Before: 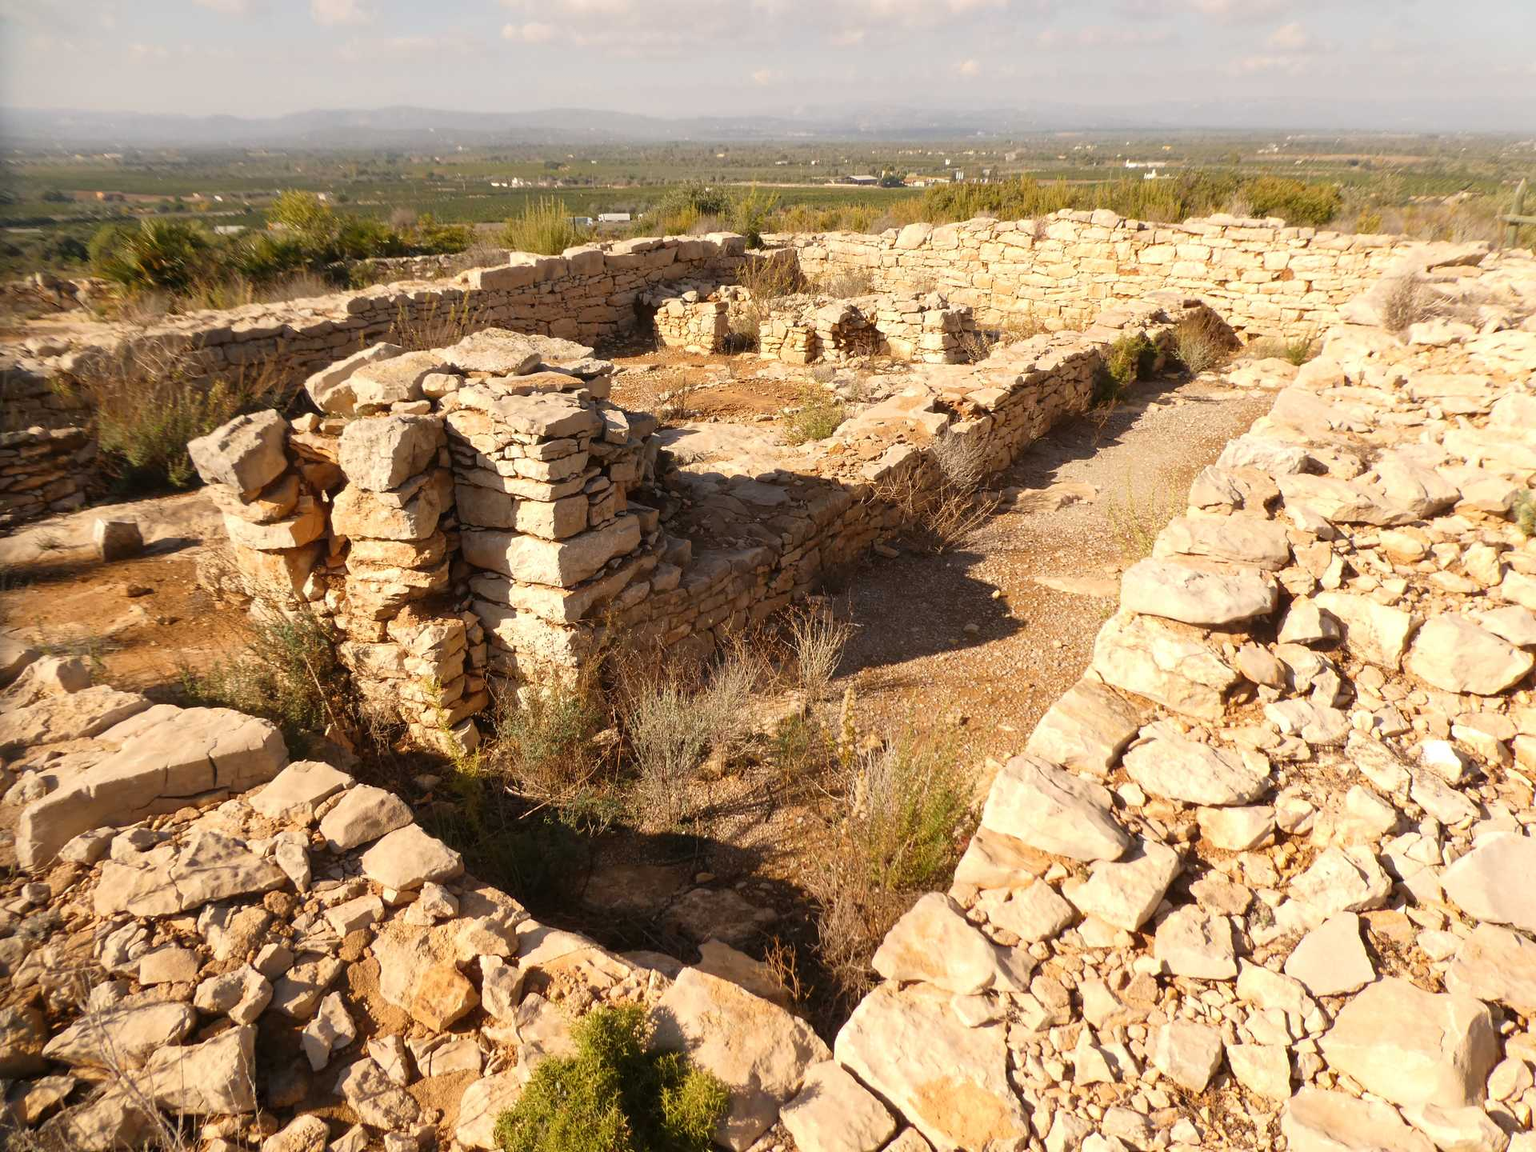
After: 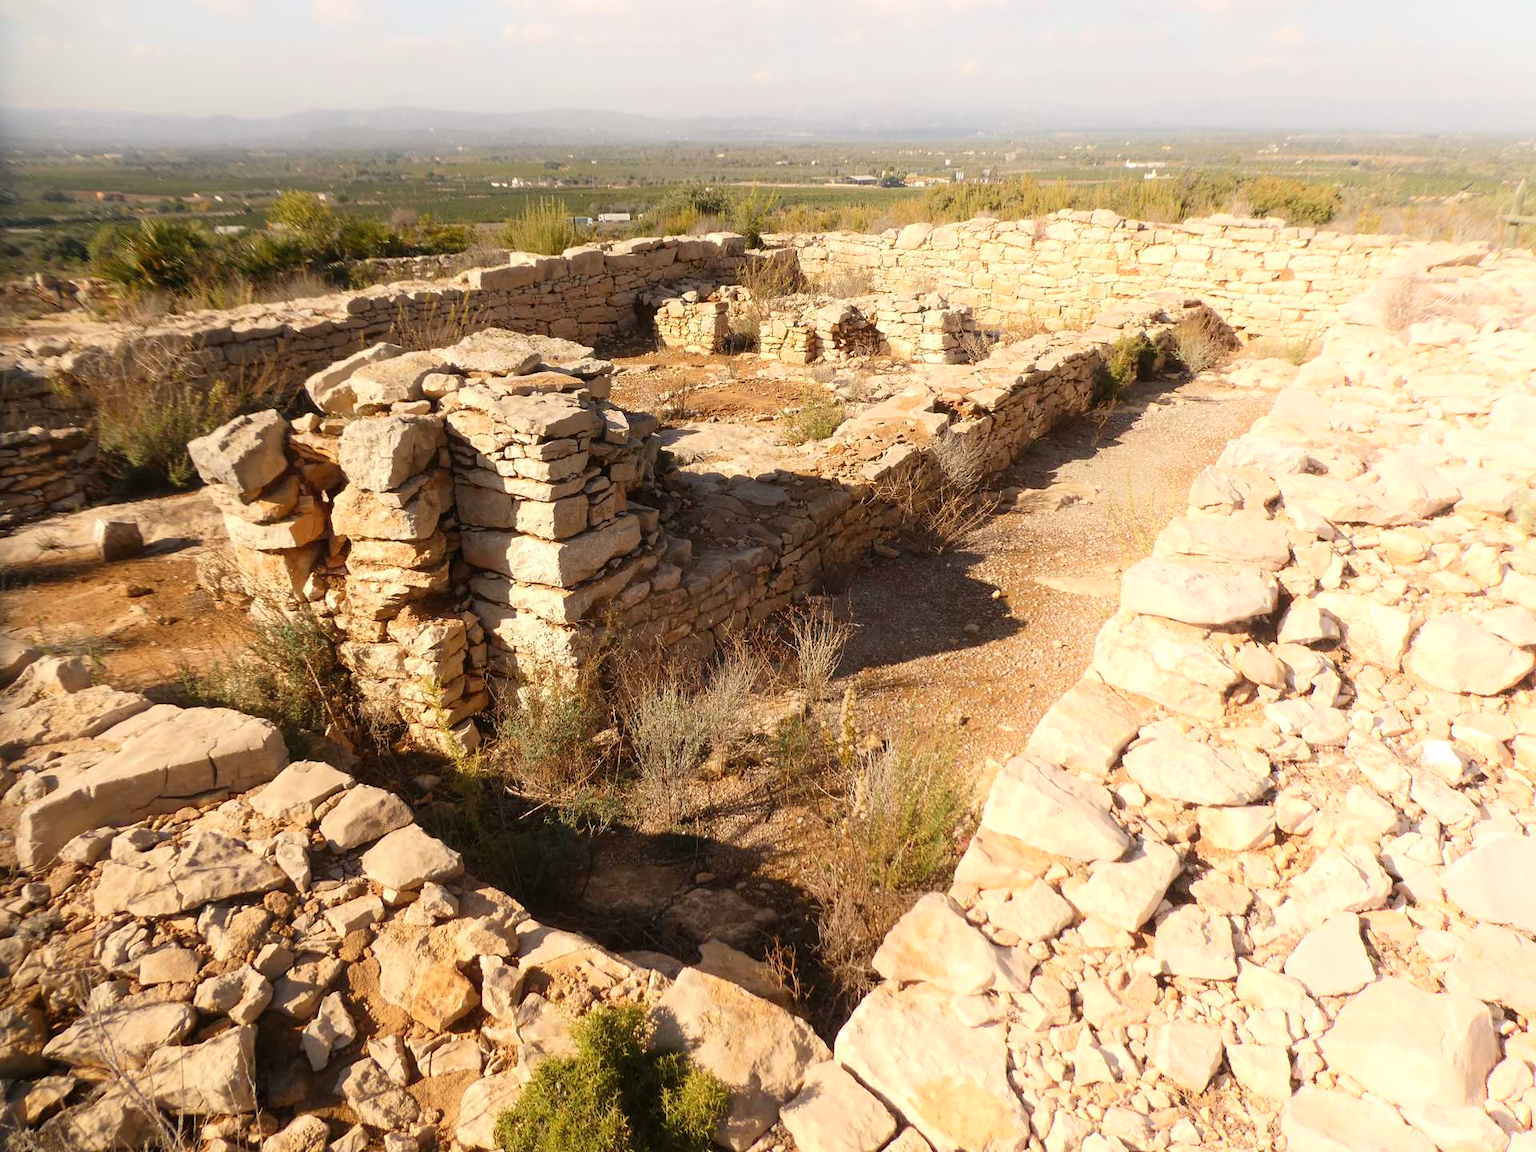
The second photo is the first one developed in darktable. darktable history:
shadows and highlights: highlights 69.06, soften with gaussian
